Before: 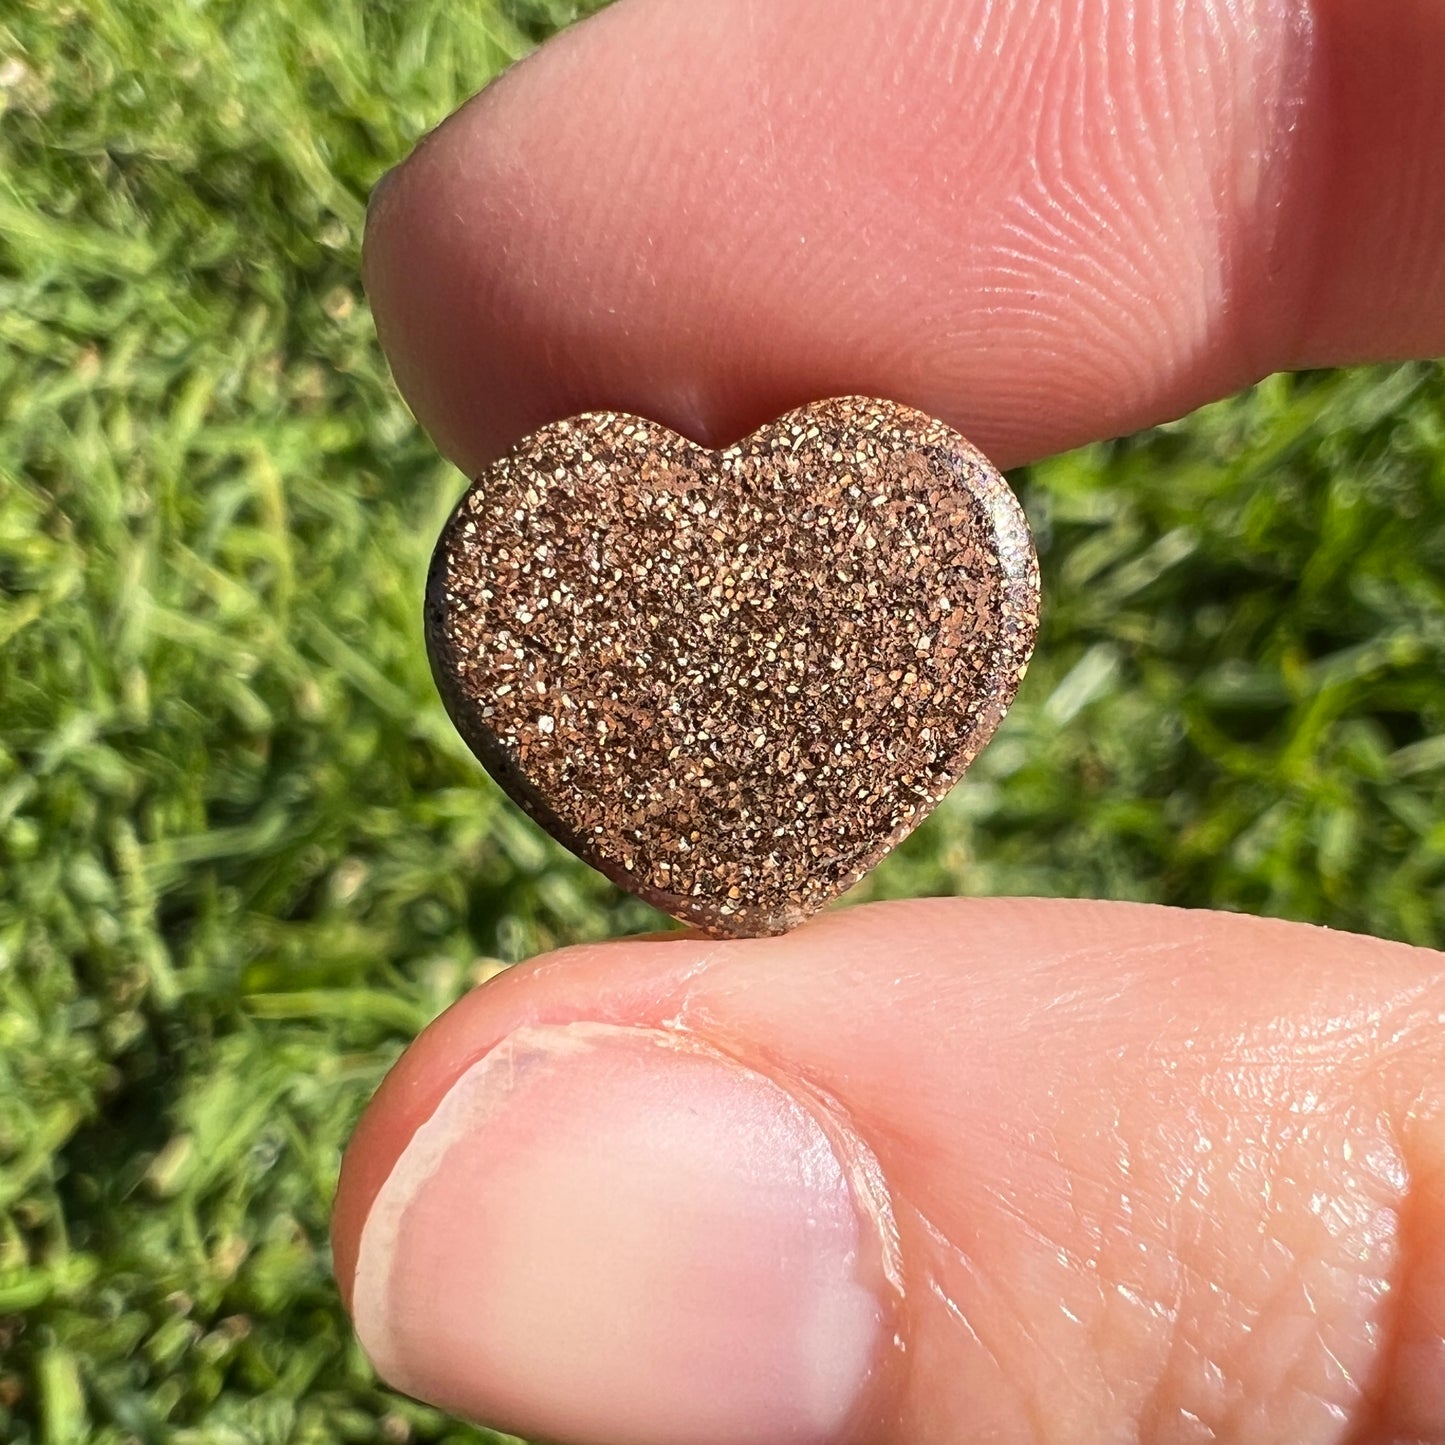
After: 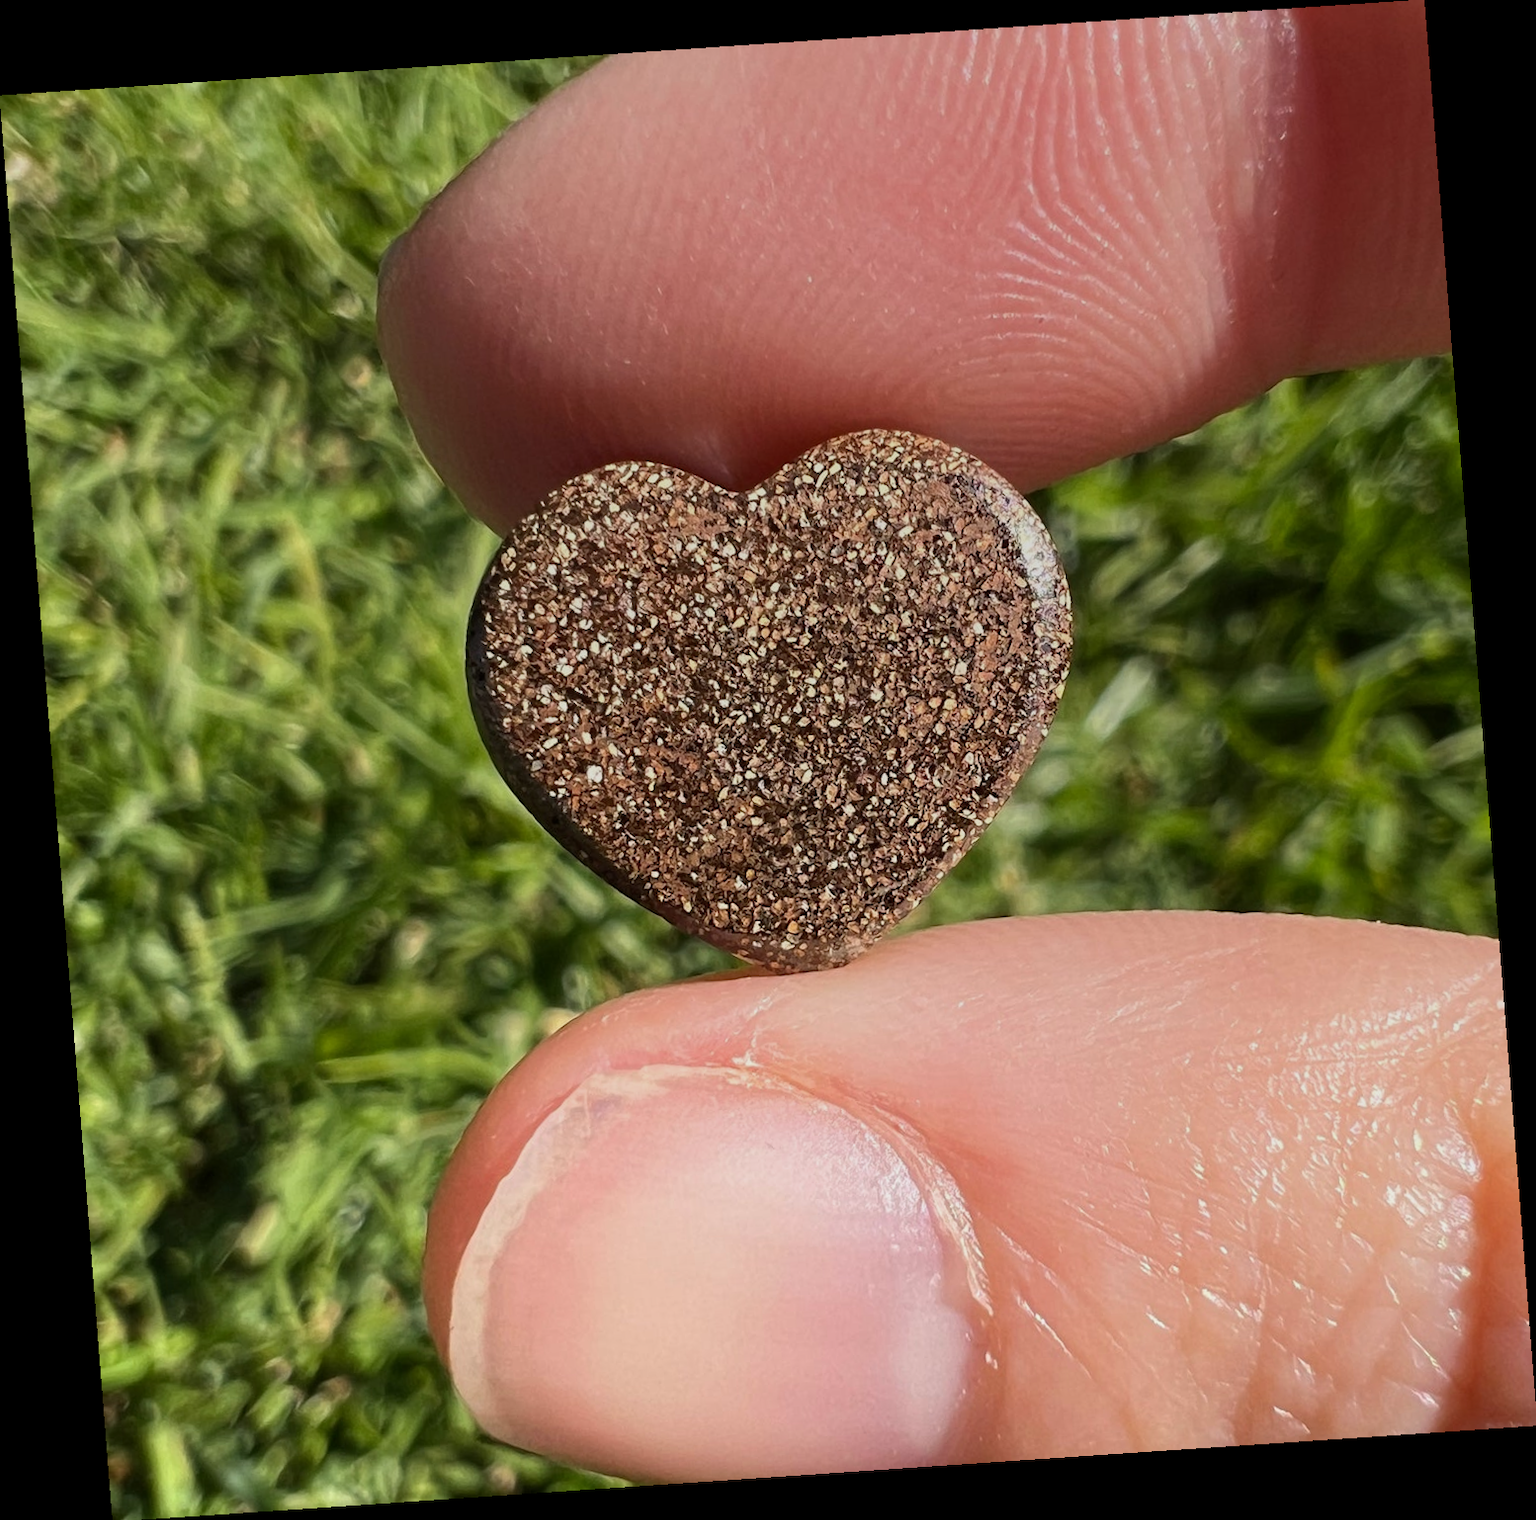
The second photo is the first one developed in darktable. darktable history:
rotate and perspective: rotation -4.2°, shear 0.006, automatic cropping off
graduated density: rotation 5.63°, offset 76.9
